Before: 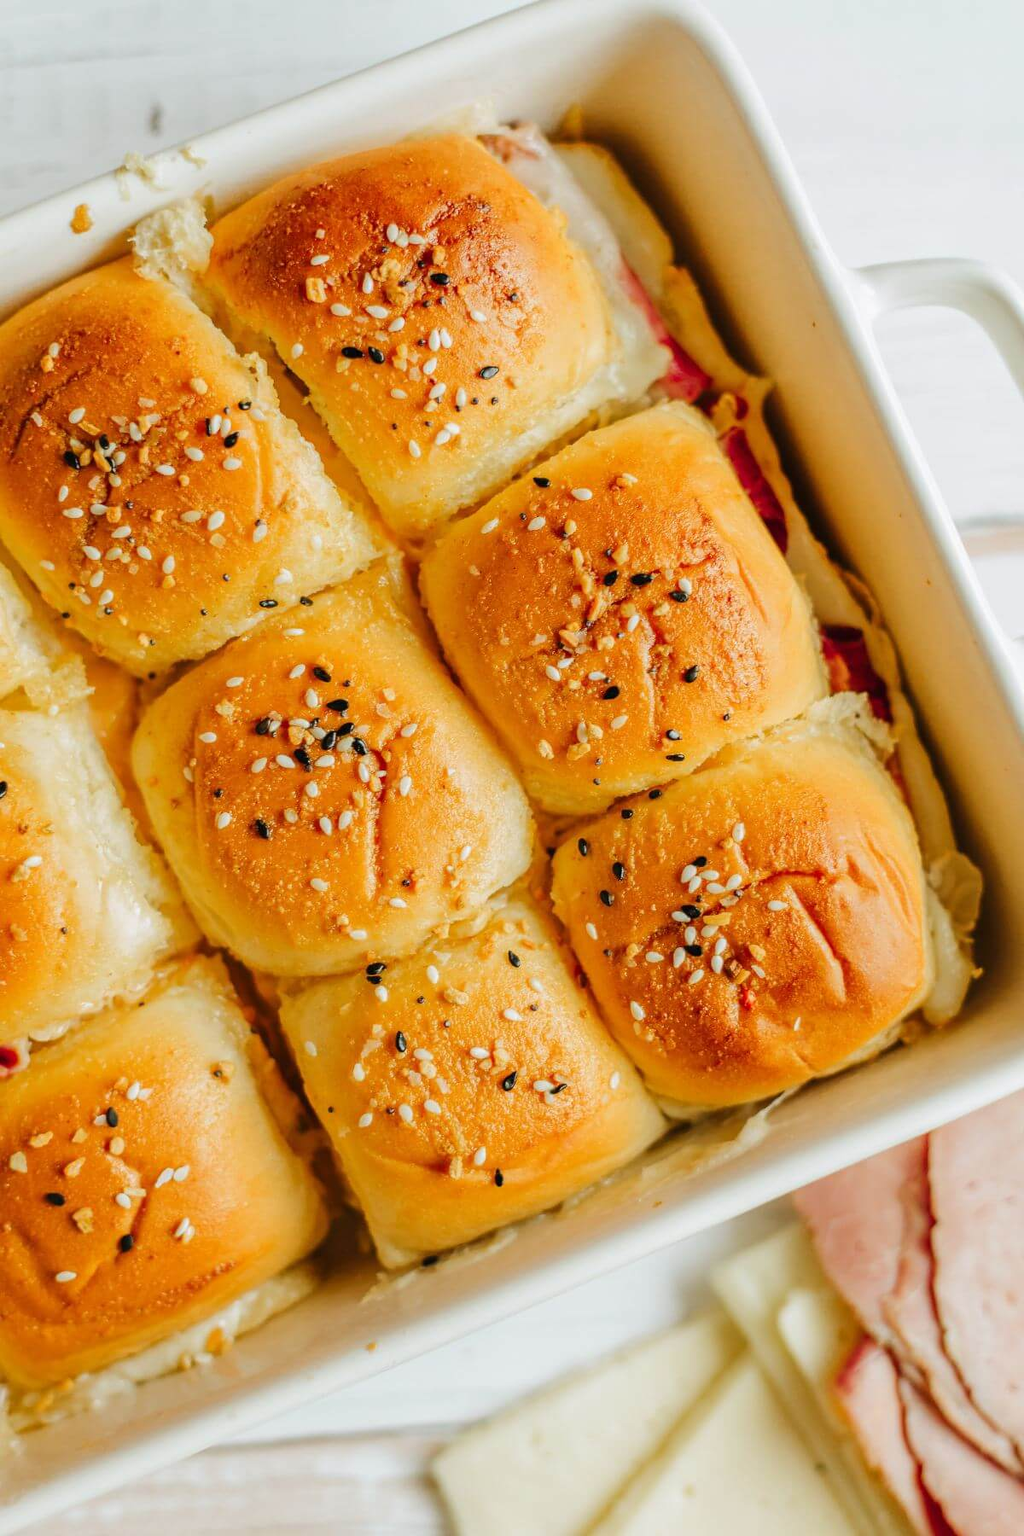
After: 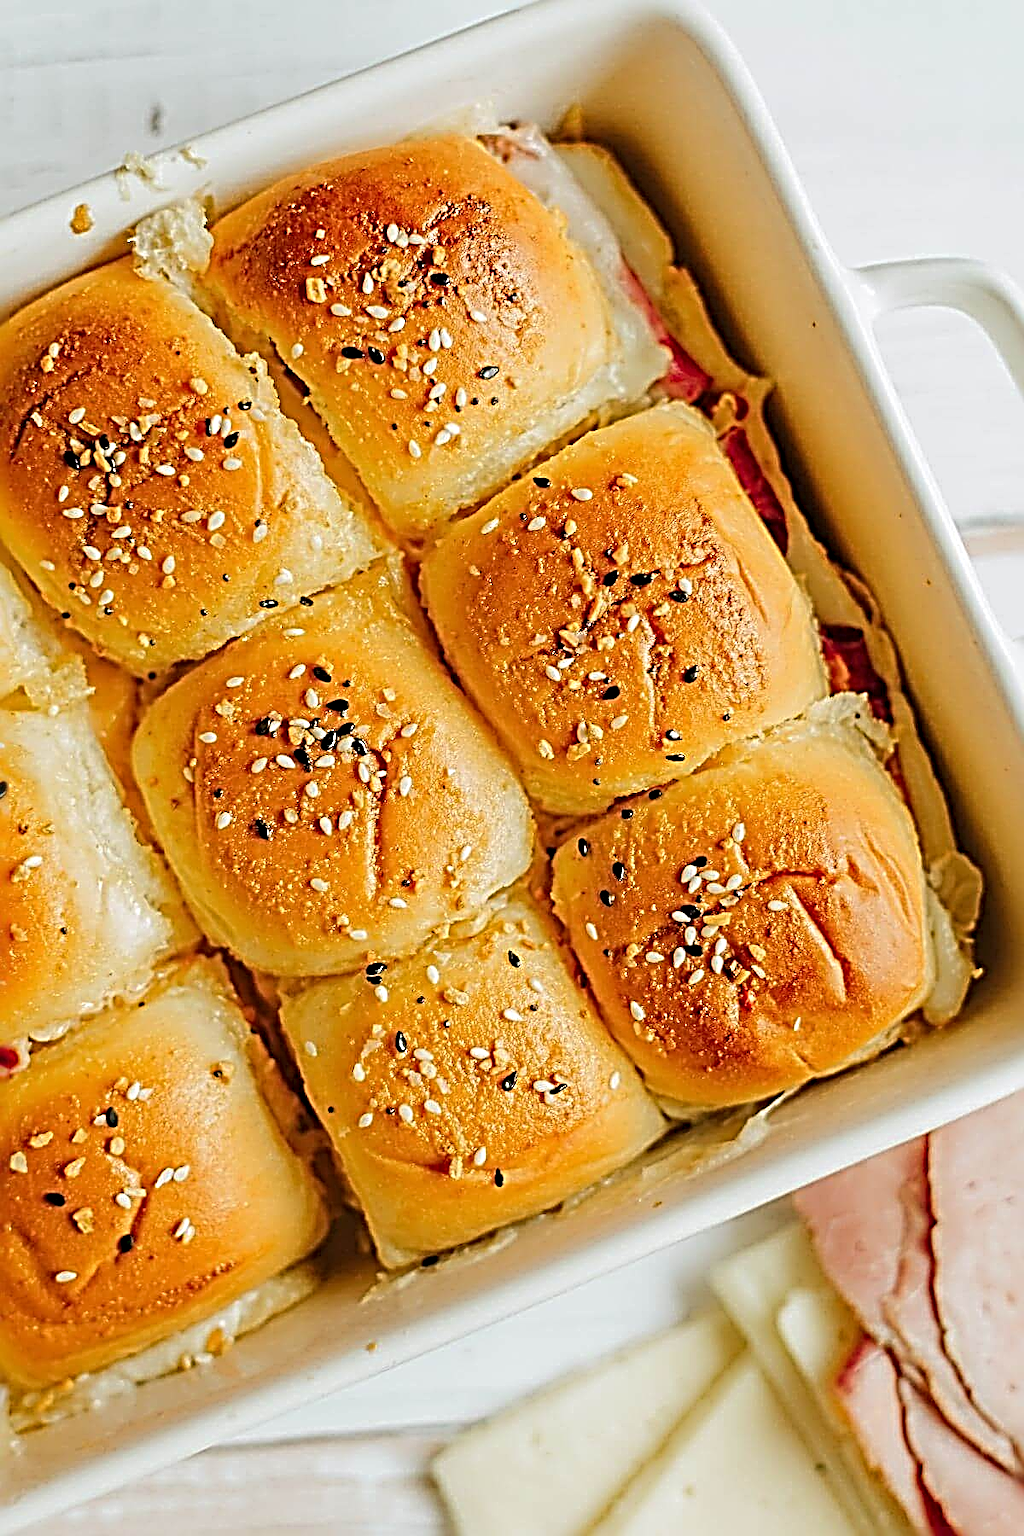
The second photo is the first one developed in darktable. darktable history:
sharpen: radius 4.054, amount 2
